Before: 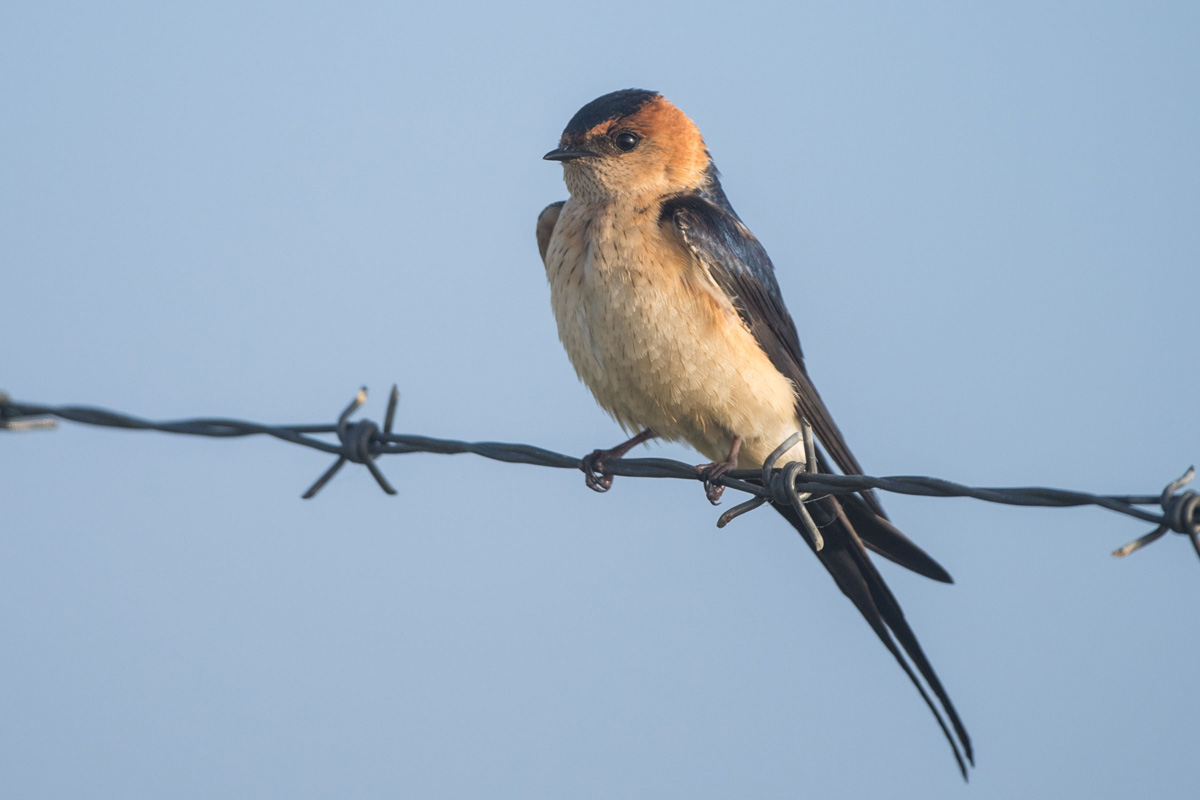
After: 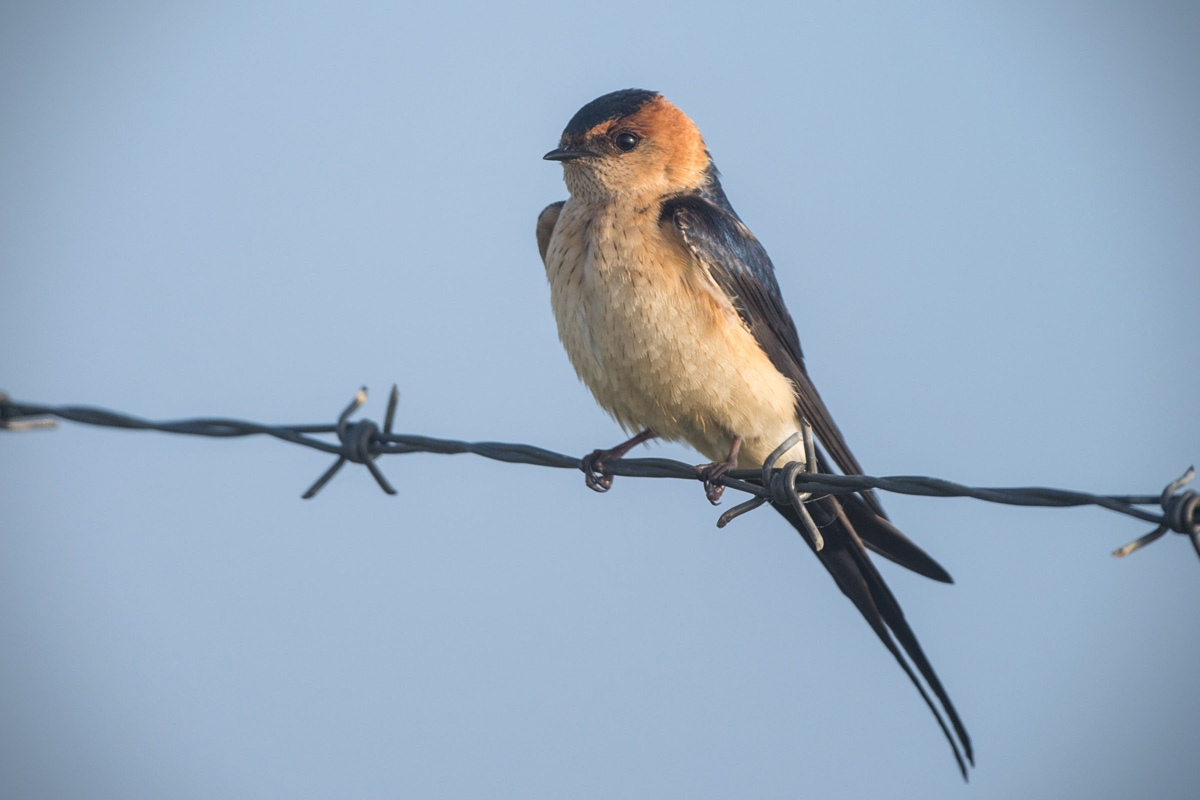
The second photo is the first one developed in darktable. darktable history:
vignetting: saturation -0.028, dithering 8-bit output
